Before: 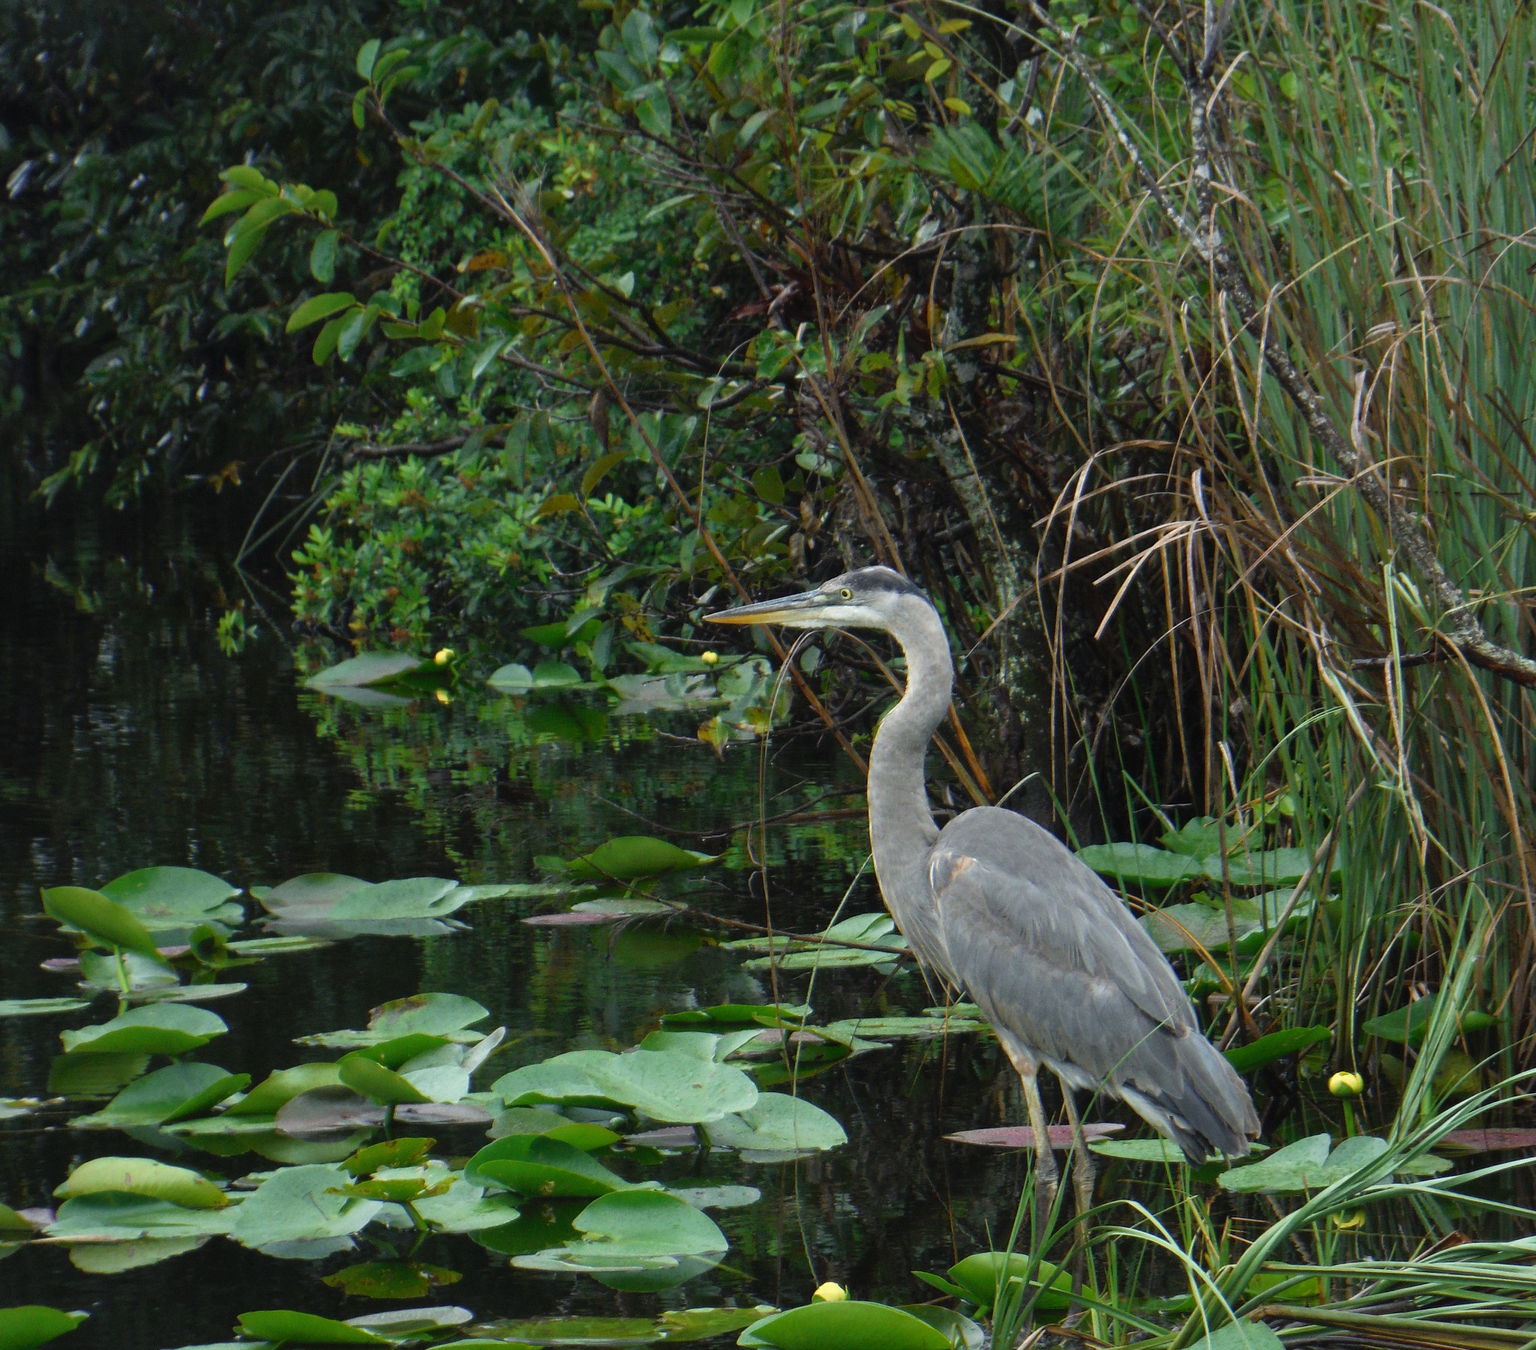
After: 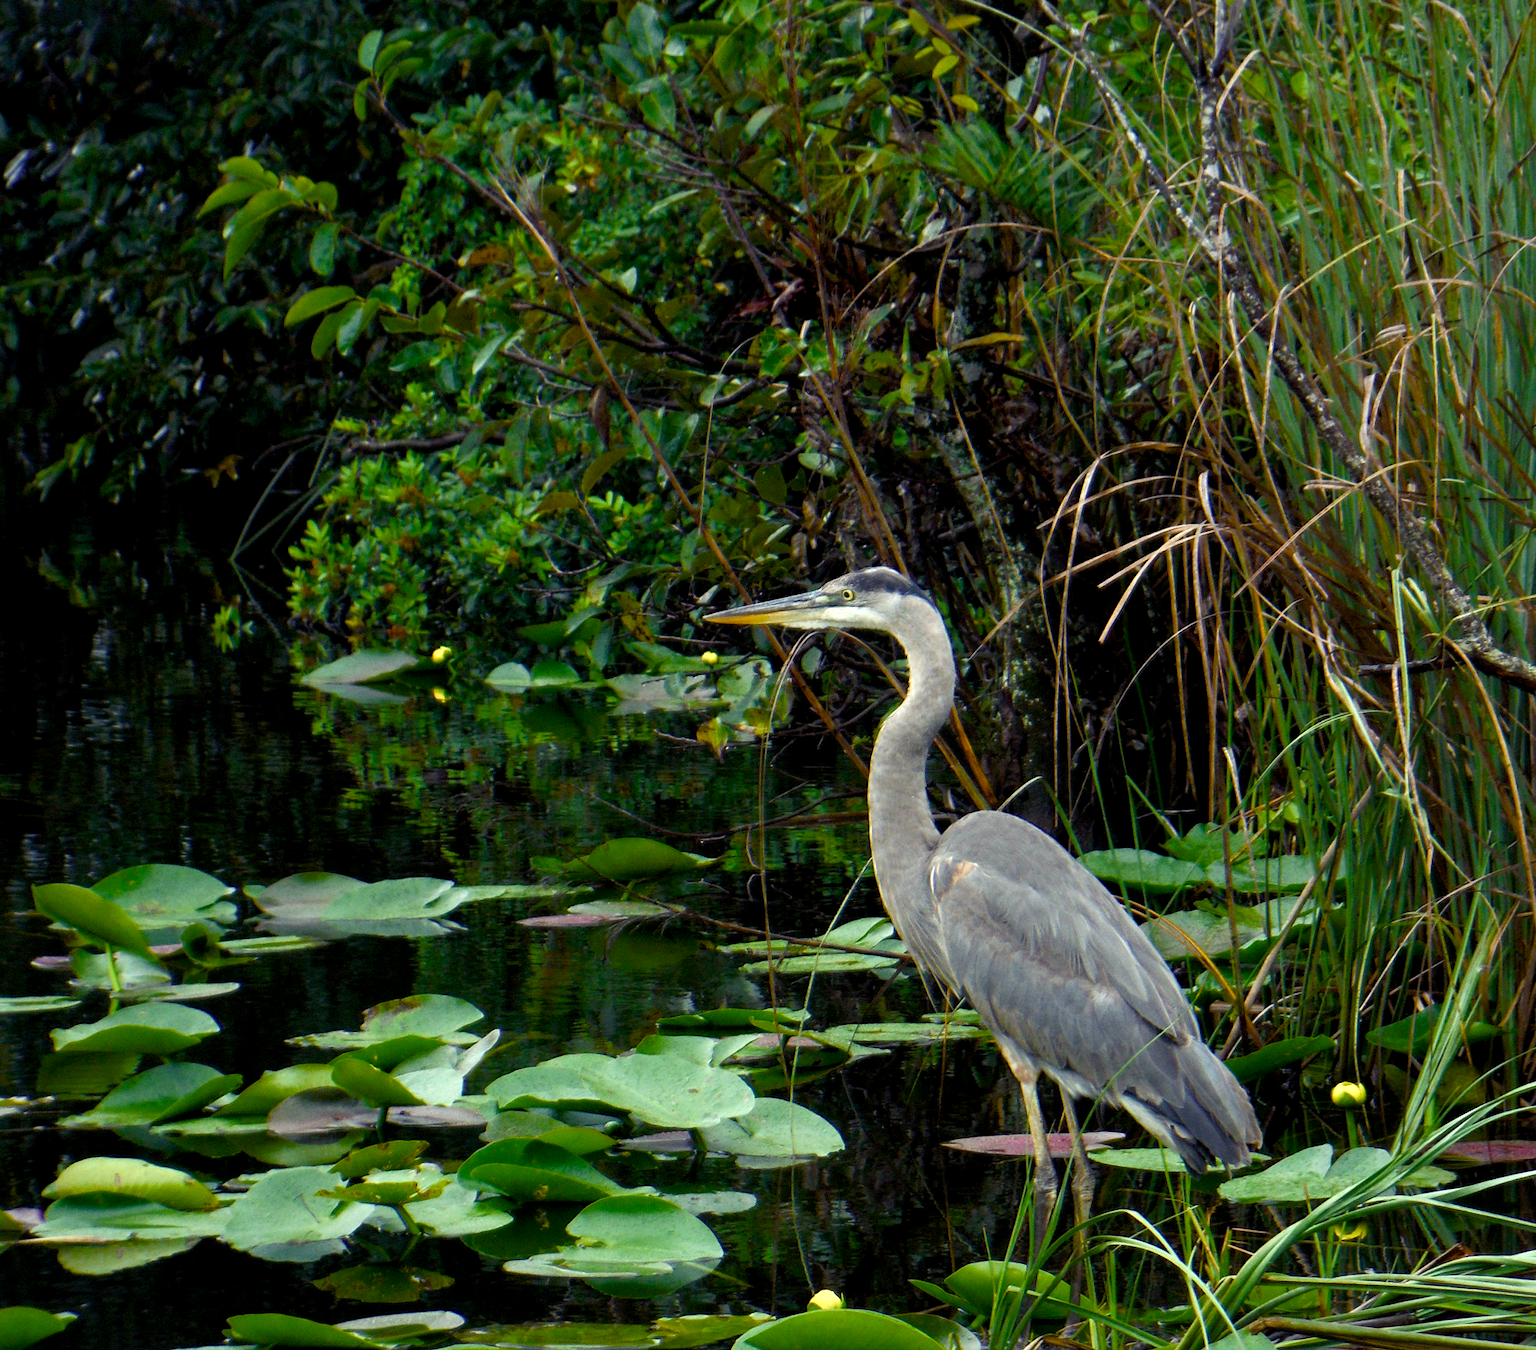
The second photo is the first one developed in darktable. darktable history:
color balance rgb: shadows lift › luminance -21.66%, shadows lift › chroma 6.57%, shadows lift › hue 270°, power › chroma 0.68%, power › hue 60°, highlights gain › luminance 6.08%, highlights gain › chroma 1.33%, highlights gain › hue 90°, global offset › luminance -0.87%, perceptual saturation grading › global saturation 26.86%, perceptual saturation grading › highlights -28.39%, perceptual saturation grading › mid-tones 15.22%, perceptual saturation grading › shadows 33.98%, perceptual brilliance grading › highlights 10%, perceptual brilliance grading › mid-tones 5%
crop and rotate: angle -0.5°
